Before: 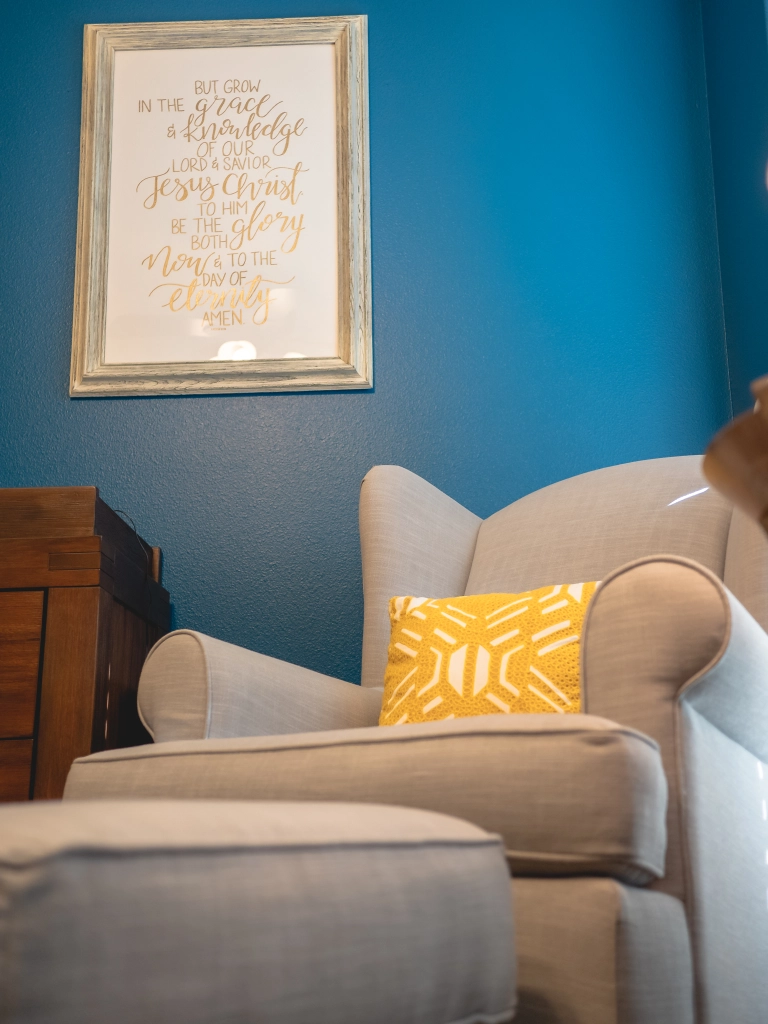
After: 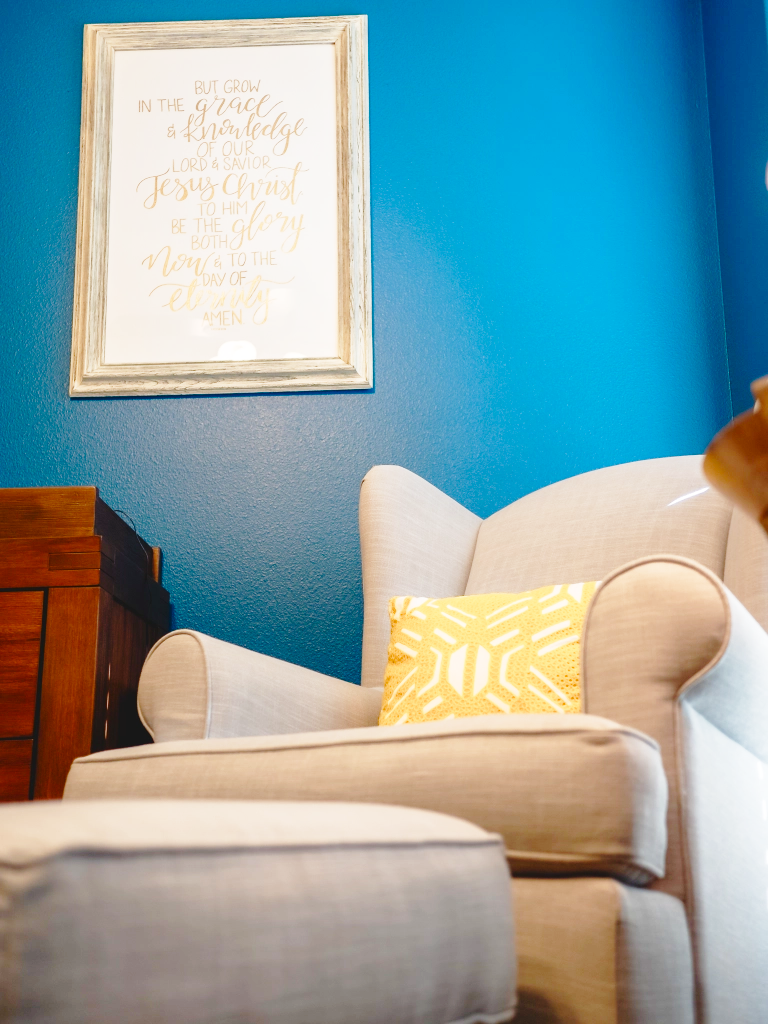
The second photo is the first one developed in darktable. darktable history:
color balance rgb: perceptual saturation grading › global saturation 20%, perceptual saturation grading › highlights -50.364%, perceptual saturation grading › shadows 30.479%, global vibrance 20%
base curve: curves: ch0 [(0, 0) (0.028, 0.03) (0.121, 0.232) (0.46, 0.748) (0.859, 0.968) (1, 1)], preserve colors none
